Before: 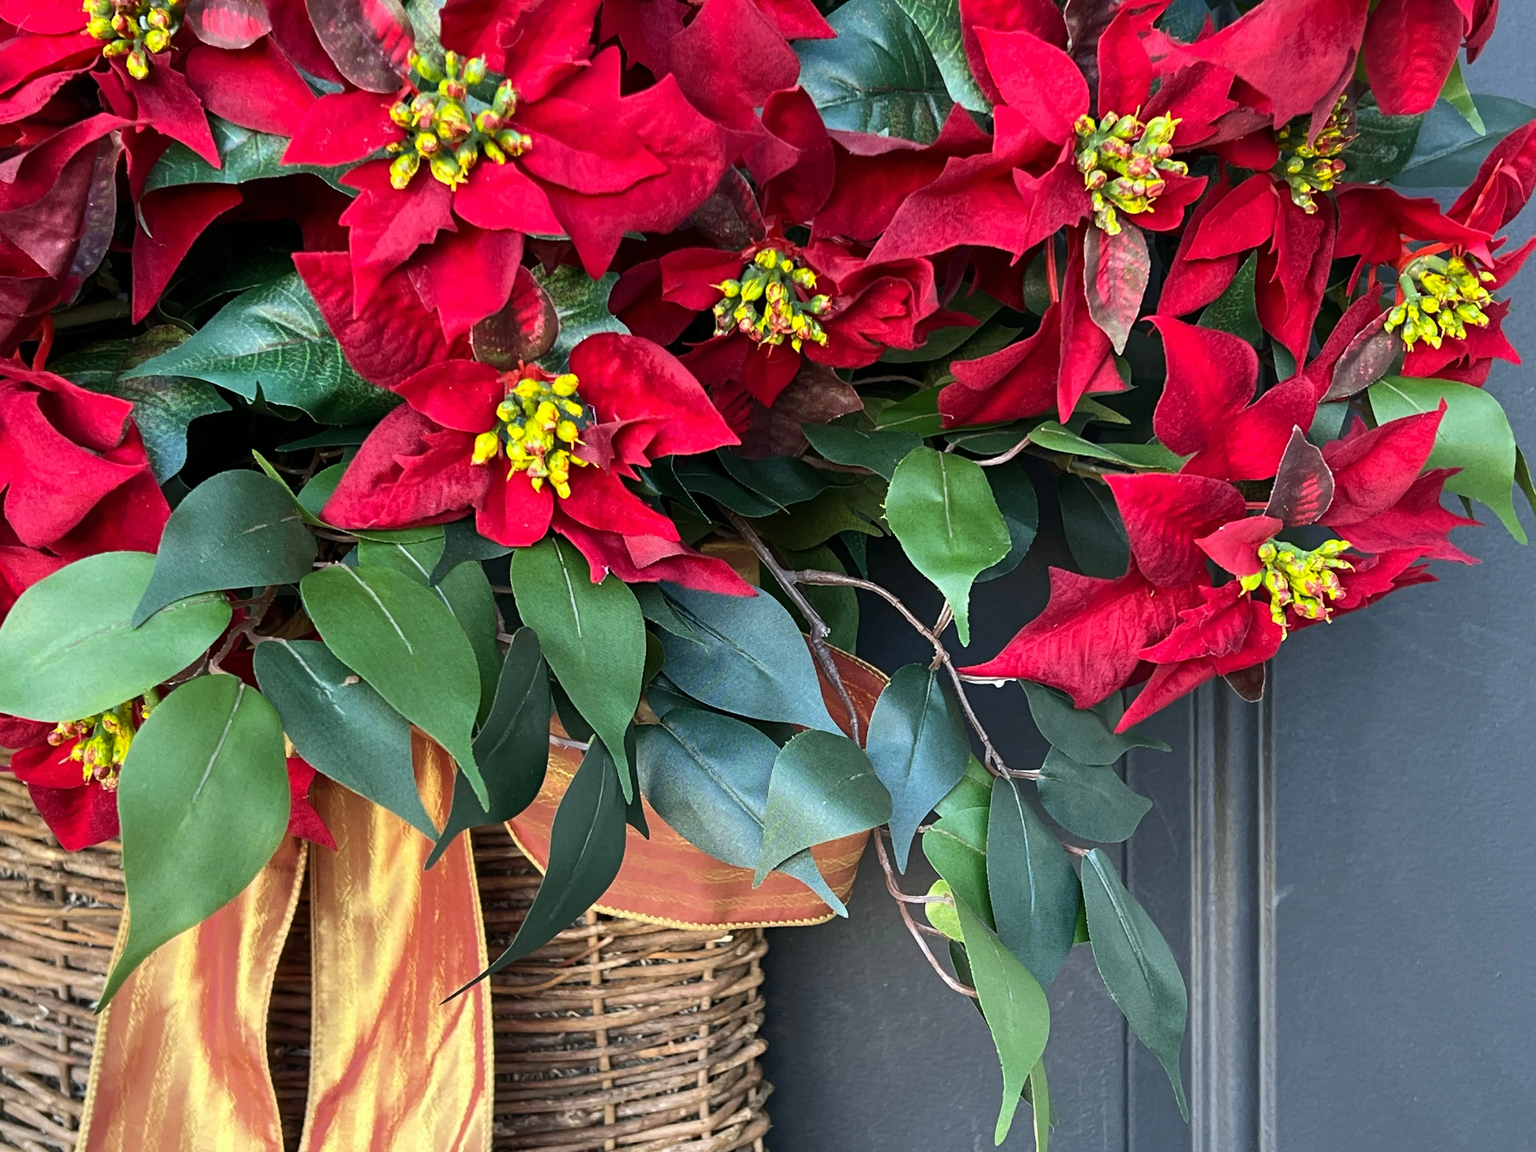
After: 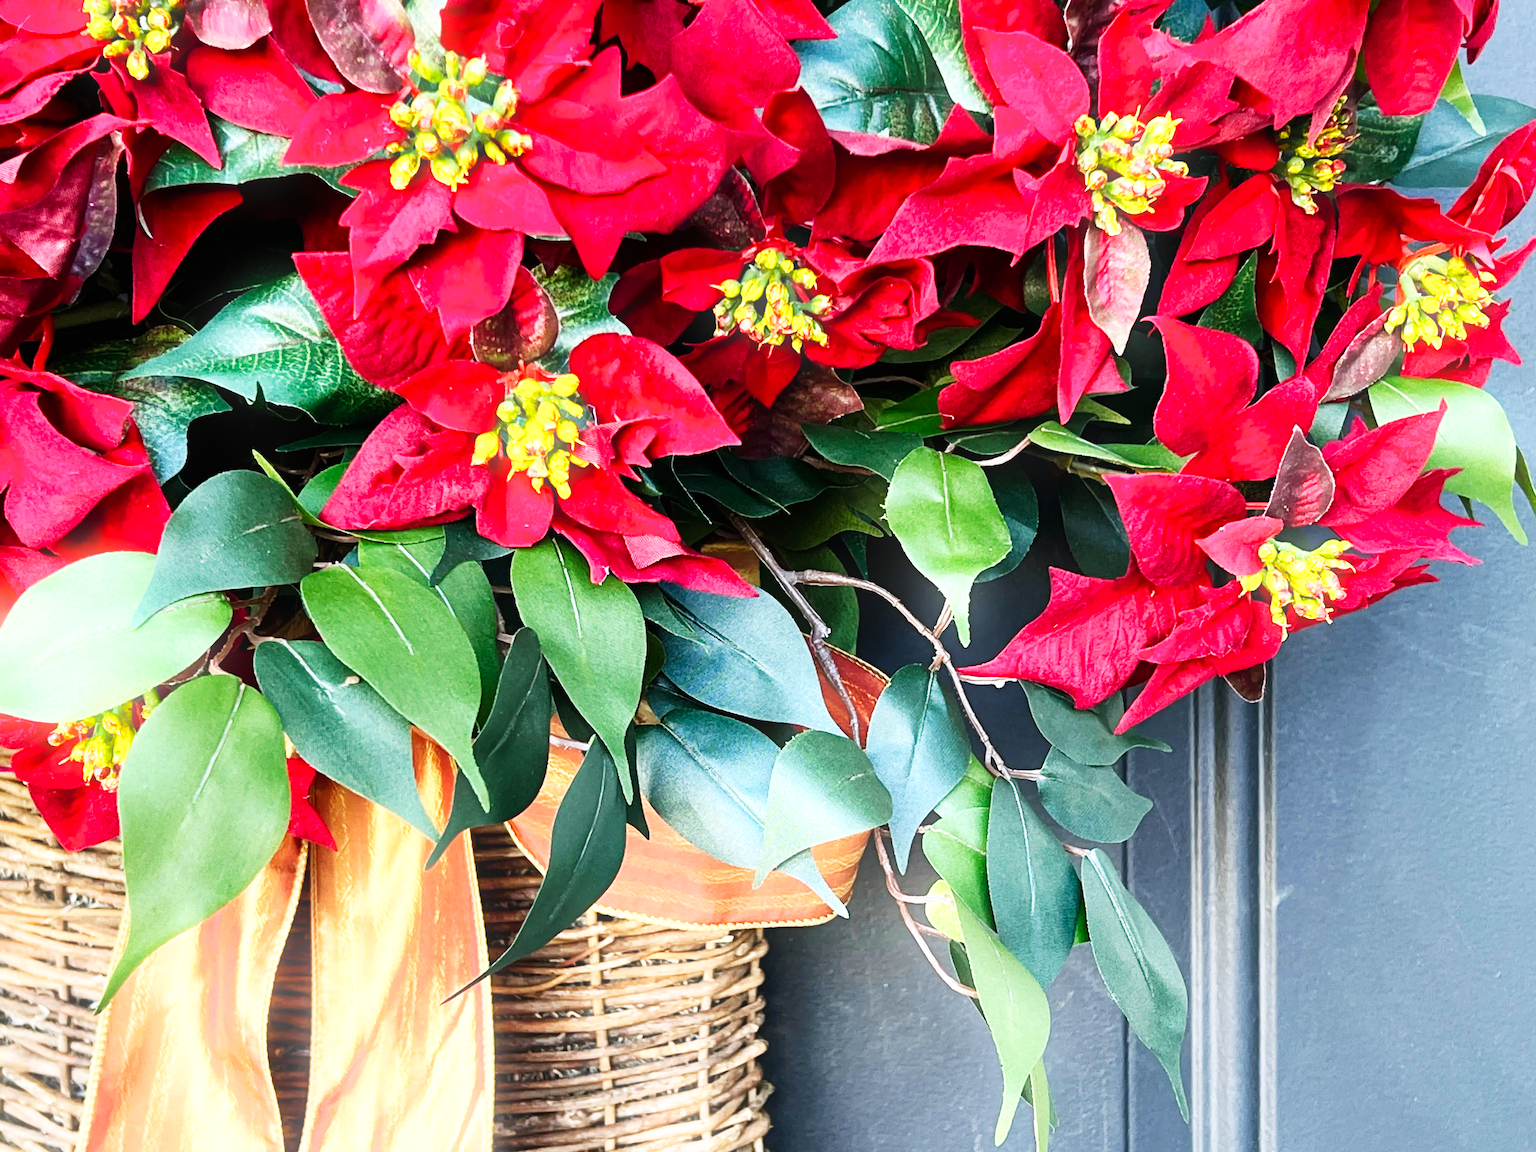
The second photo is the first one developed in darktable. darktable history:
bloom: size 15%, threshold 97%, strength 7%
base curve: curves: ch0 [(0, 0) (0.007, 0.004) (0.027, 0.03) (0.046, 0.07) (0.207, 0.54) (0.442, 0.872) (0.673, 0.972) (1, 1)], preserve colors none
